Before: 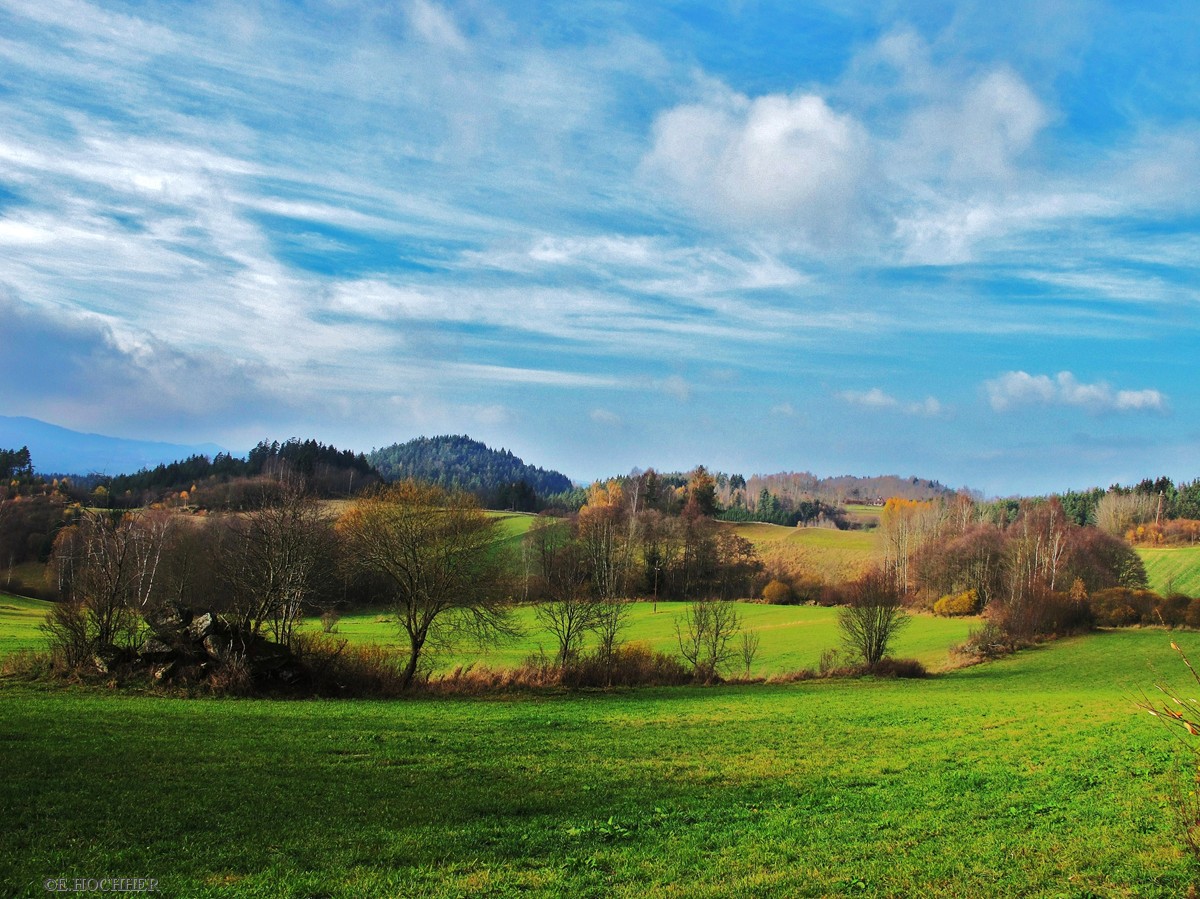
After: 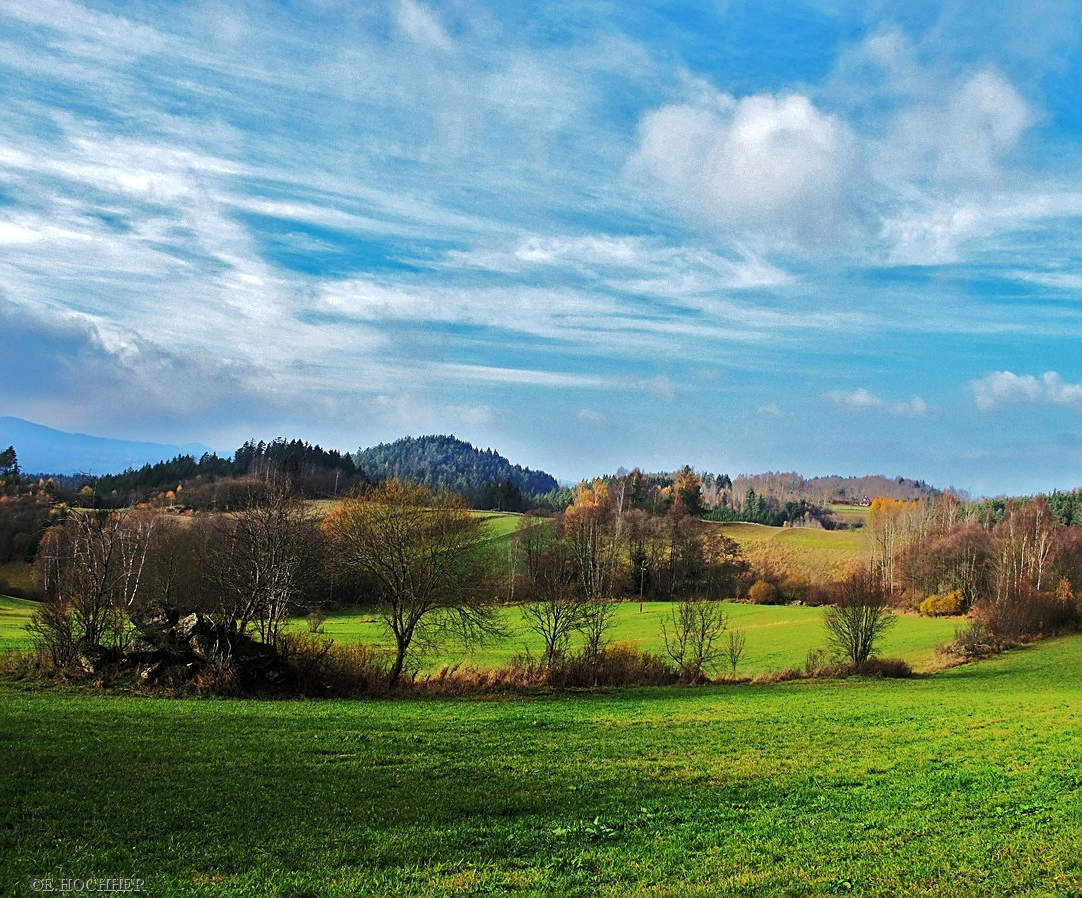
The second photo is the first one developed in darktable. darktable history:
sharpen: on, module defaults
local contrast: highlights 103%, shadows 100%, detail 119%, midtone range 0.2
crop and rotate: left 1.197%, right 8.6%
